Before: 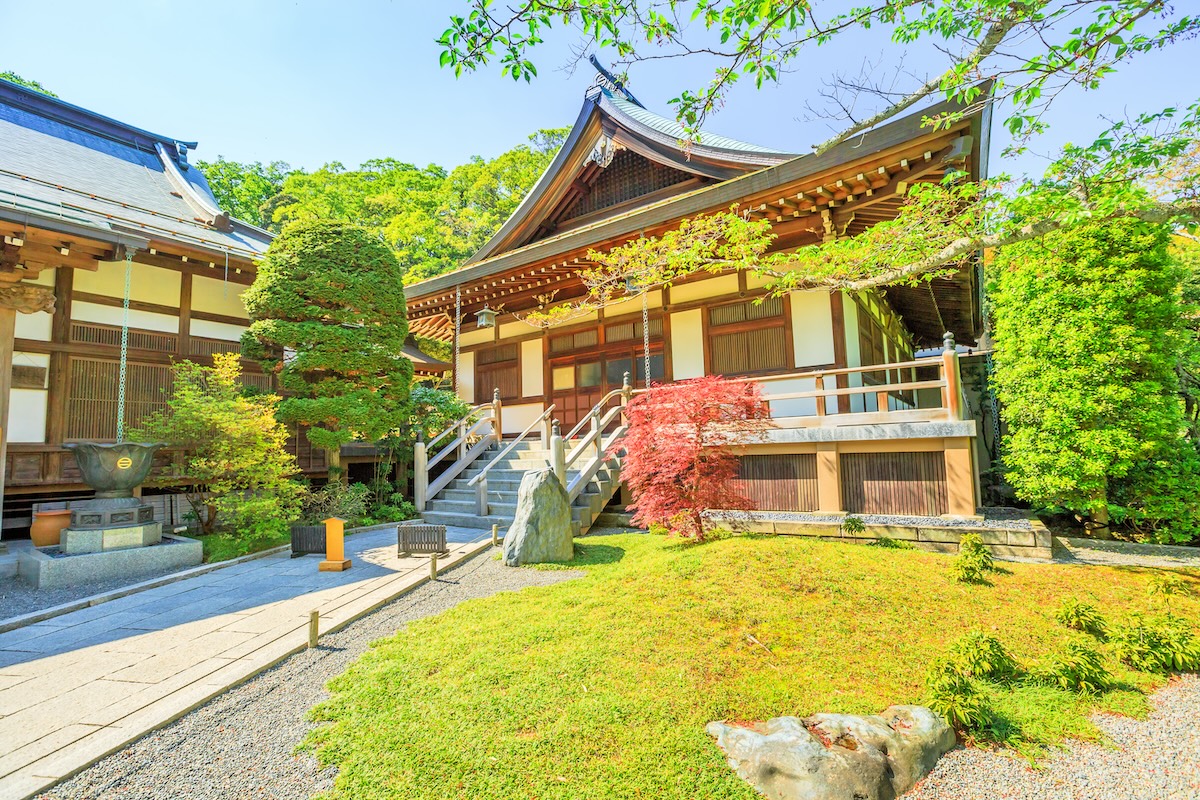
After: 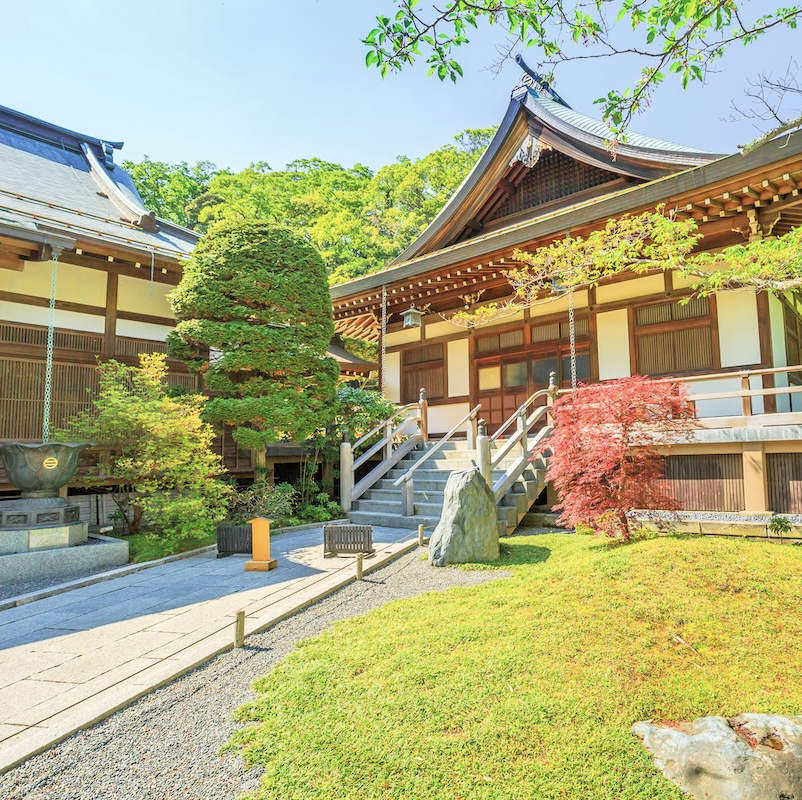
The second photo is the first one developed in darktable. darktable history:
color correction: highlights b* -0.044, saturation 0.819
crop and rotate: left 6.221%, right 26.929%
